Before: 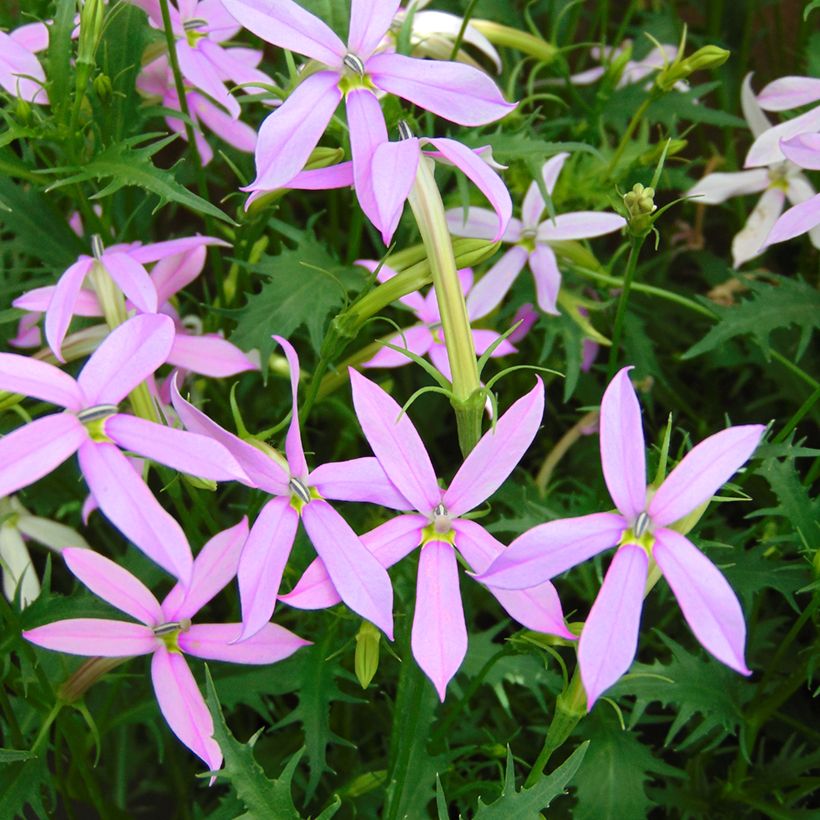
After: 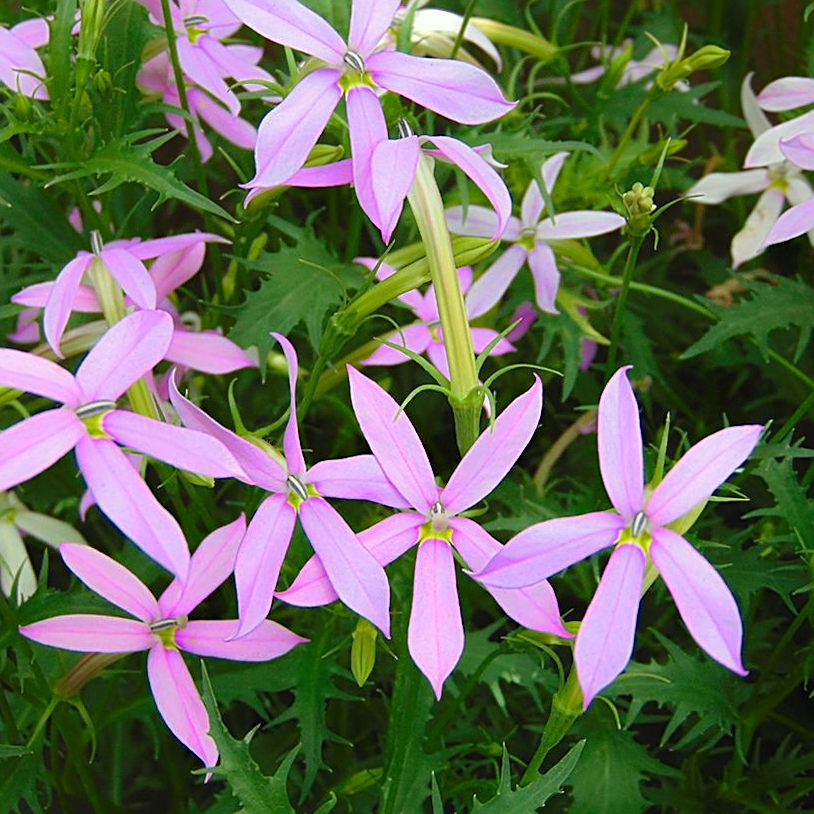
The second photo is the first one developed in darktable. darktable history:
crop and rotate: angle -0.375°
sharpen: on, module defaults
contrast equalizer: y [[0.5, 0.486, 0.447, 0.446, 0.489, 0.5], [0.5 ×6], [0.5 ×6], [0 ×6], [0 ×6]]
haze removal: compatibility mode true, adaptive false
